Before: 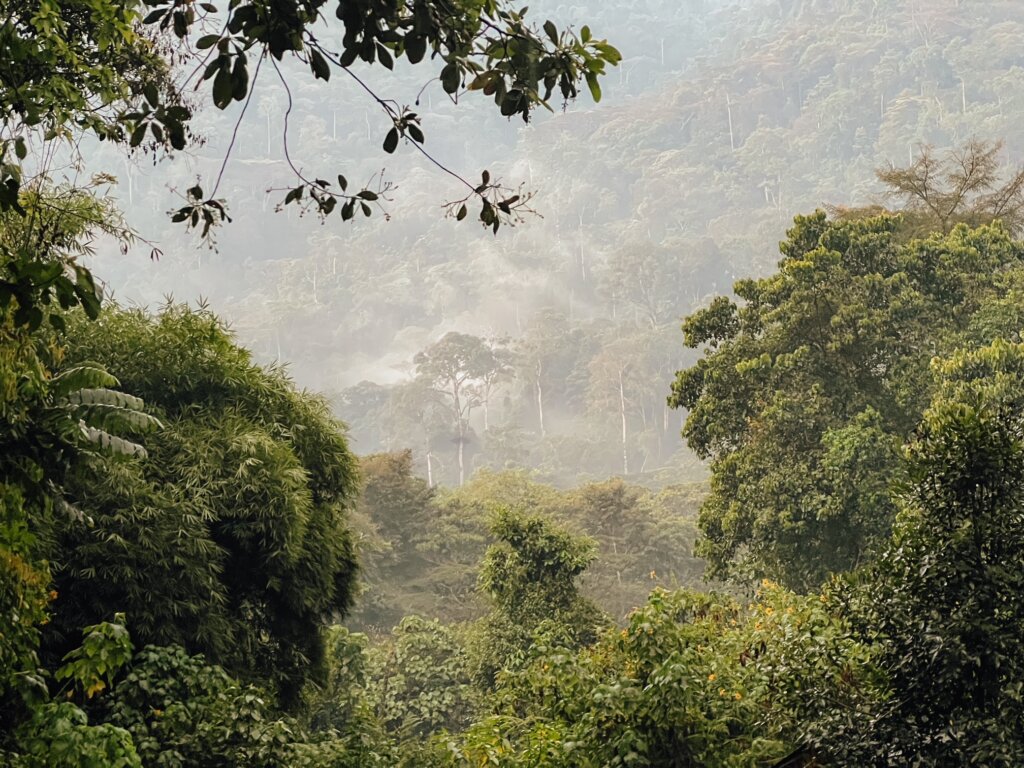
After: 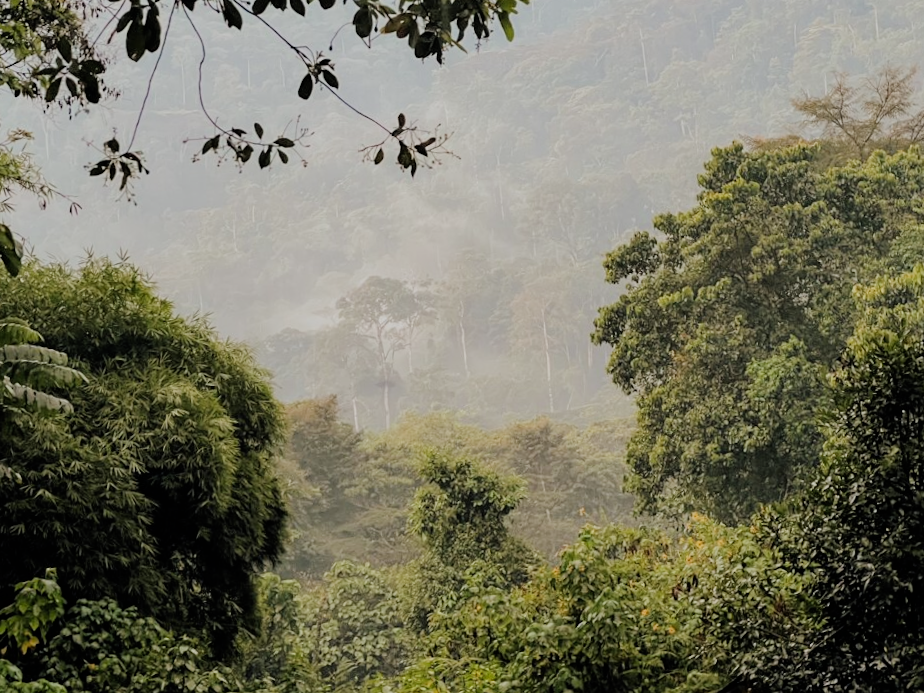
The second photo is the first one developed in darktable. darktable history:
exposure: compensate highlight preservation false
crop and rotate: angle 1.96°, left 5.673%, top 5.673%
filmic rgb: black relative exposure -7.15 EV, white relative exposure 5.36 EV, hardness 3.02
